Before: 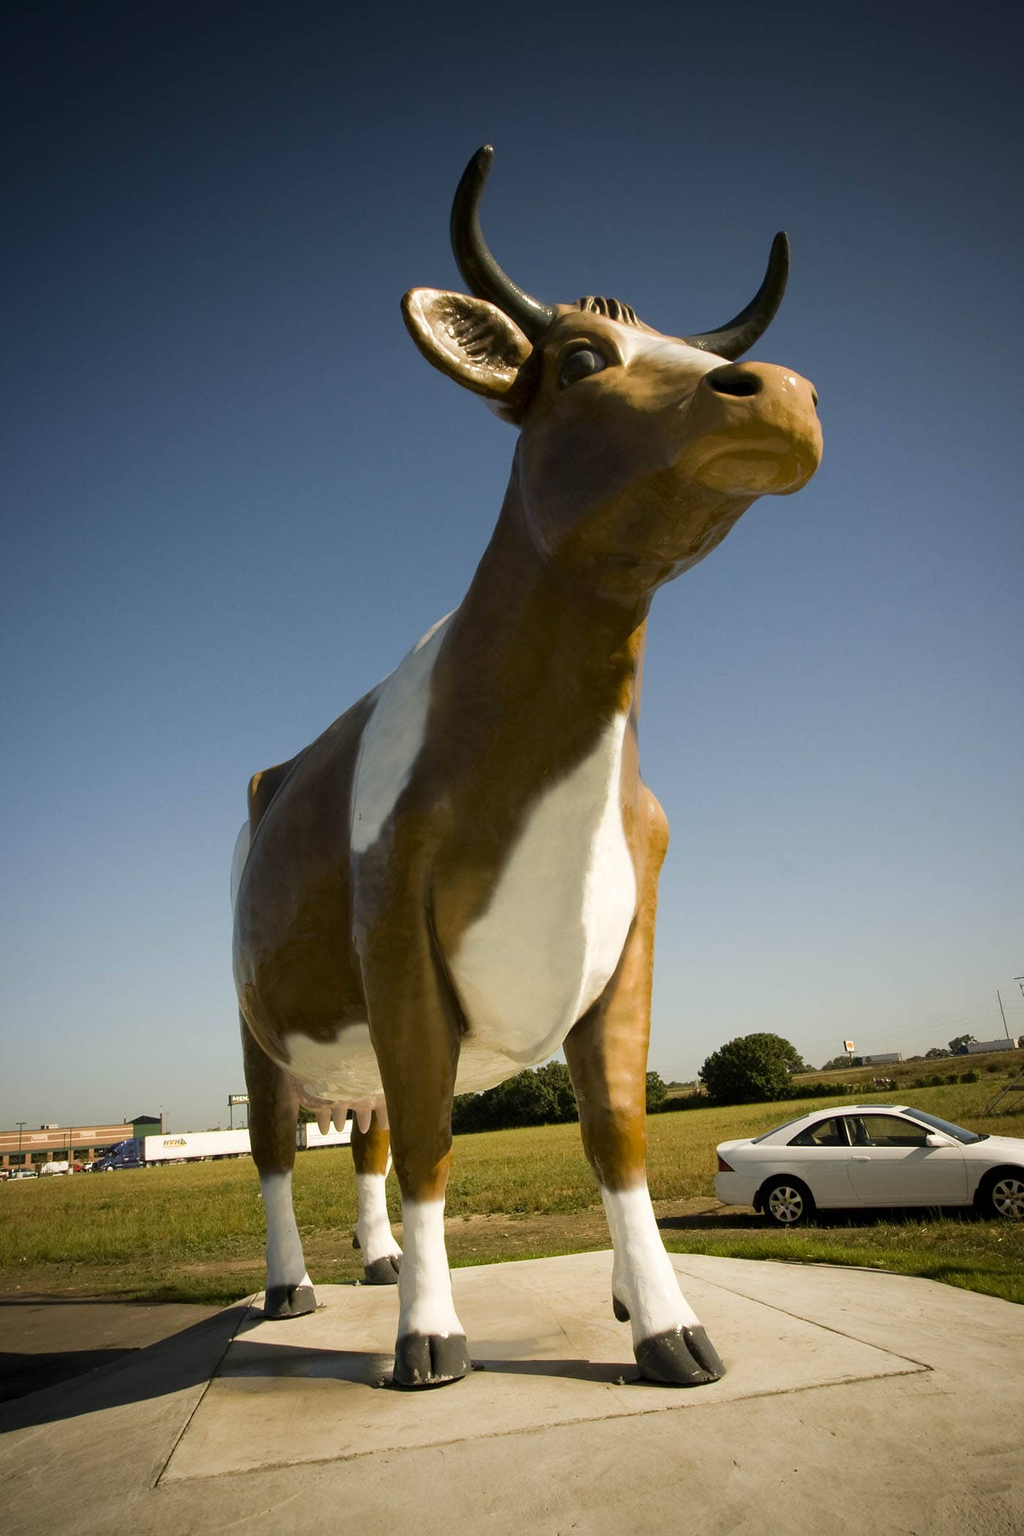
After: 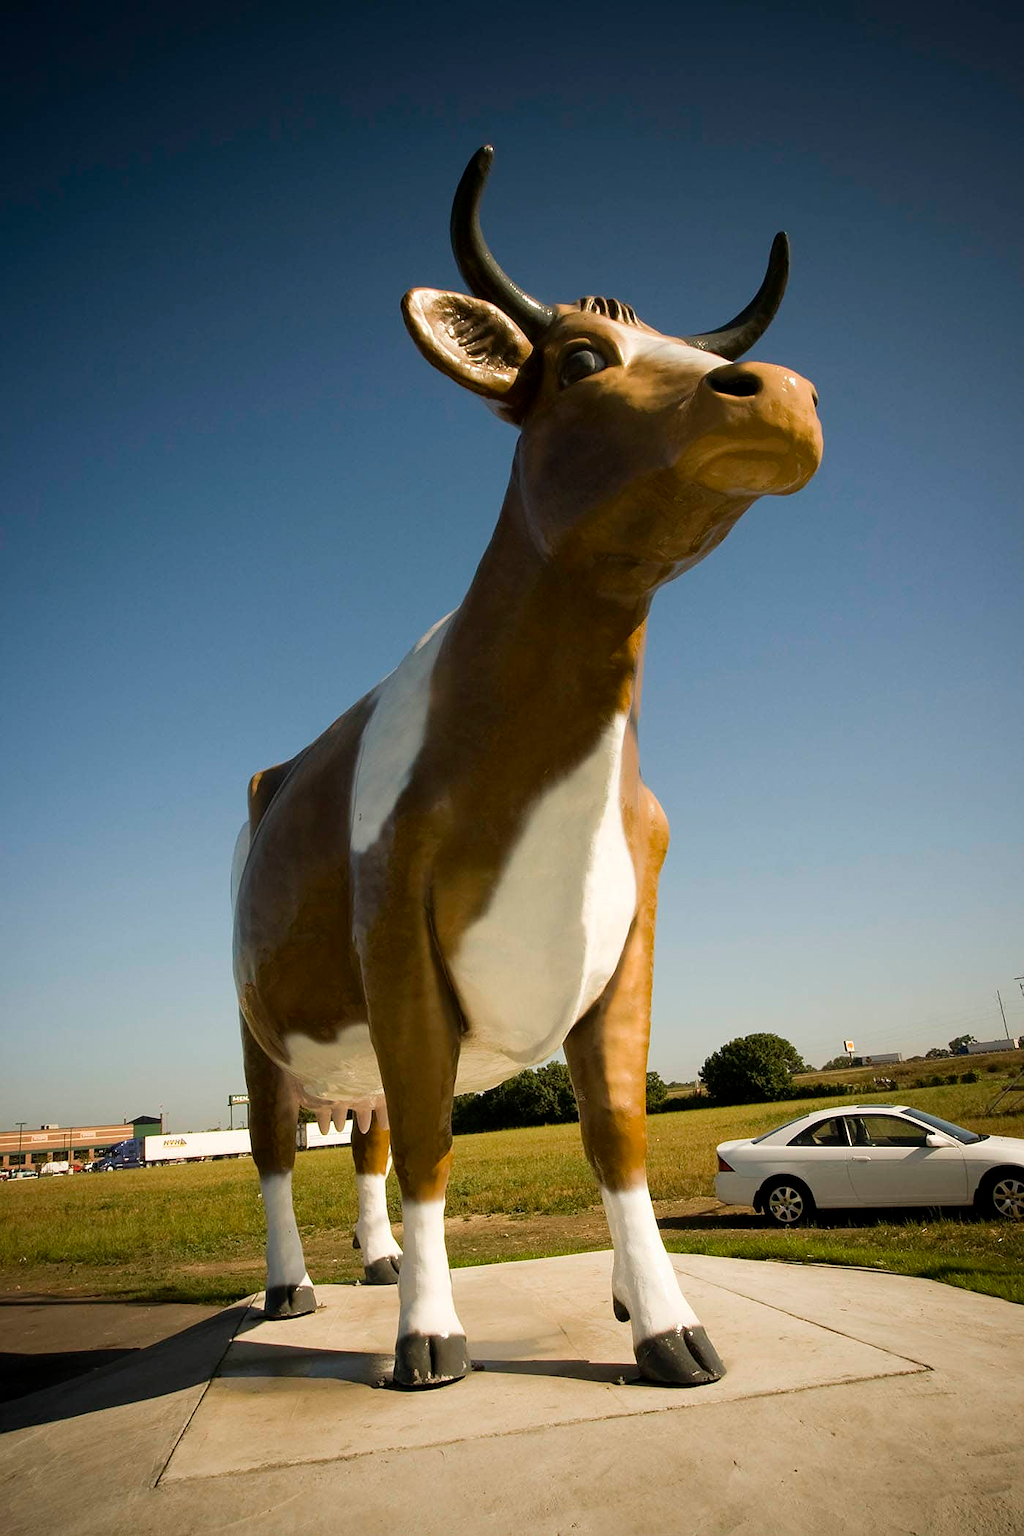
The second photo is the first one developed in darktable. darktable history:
sharpen: radius 0.976, amount 0.608
